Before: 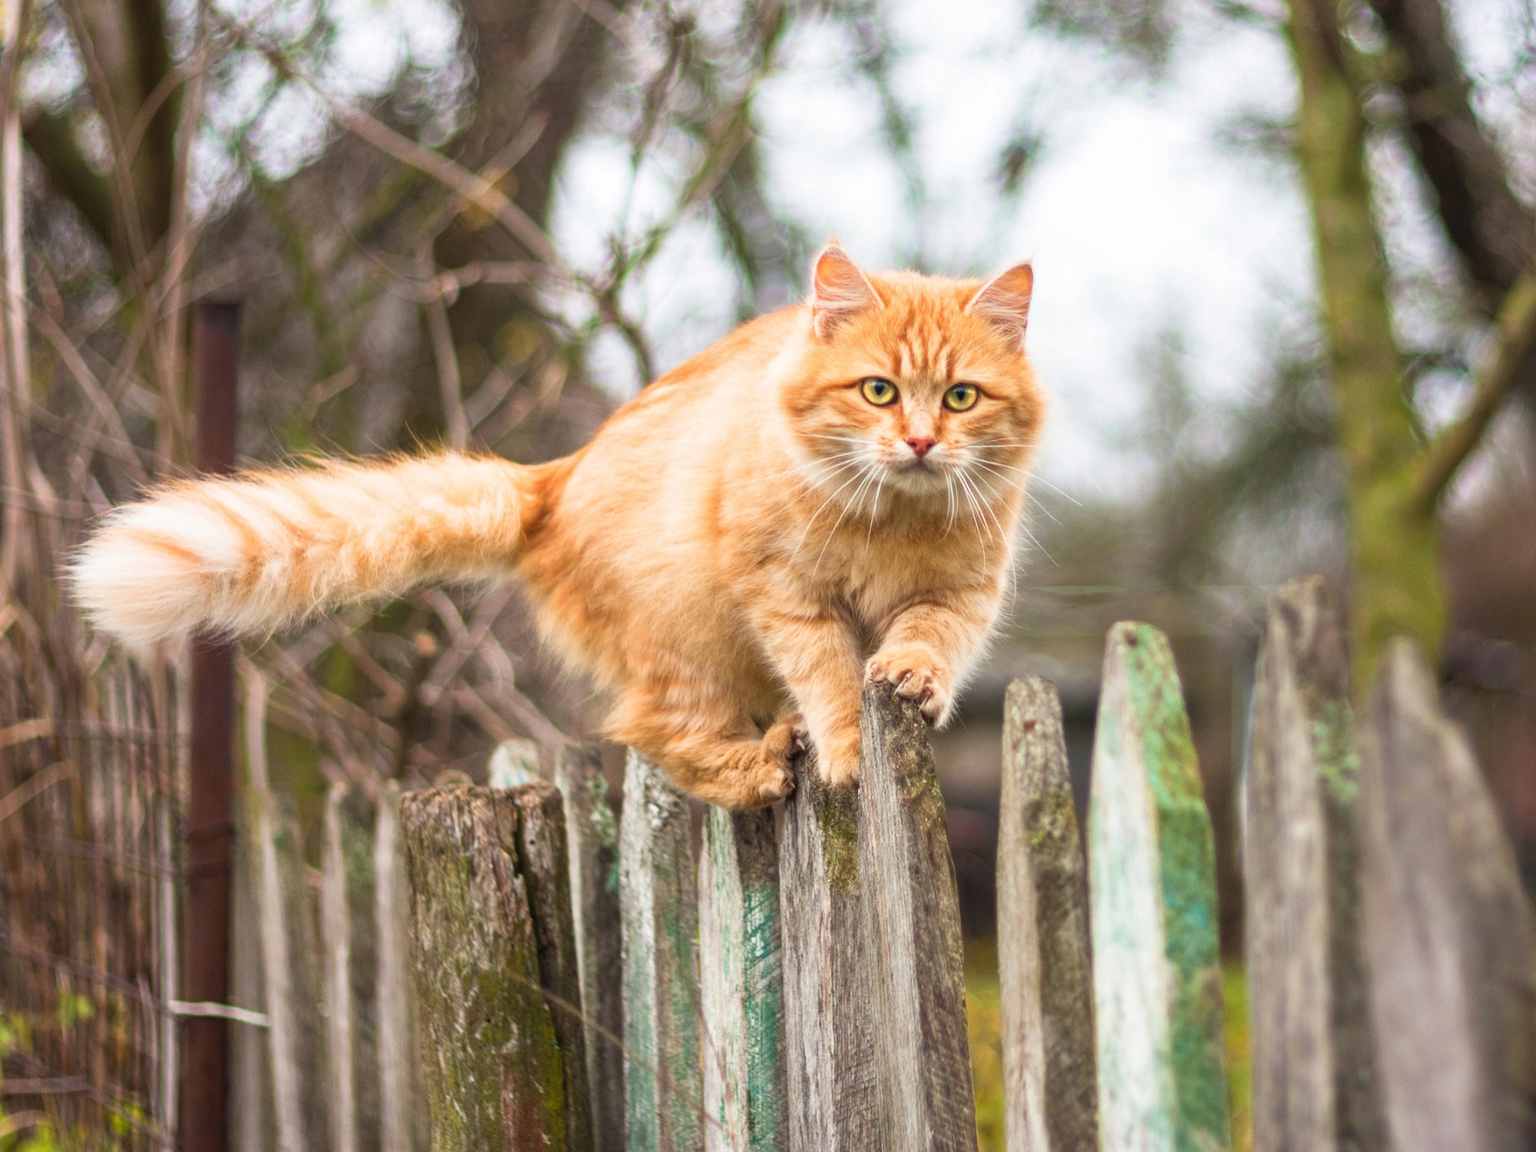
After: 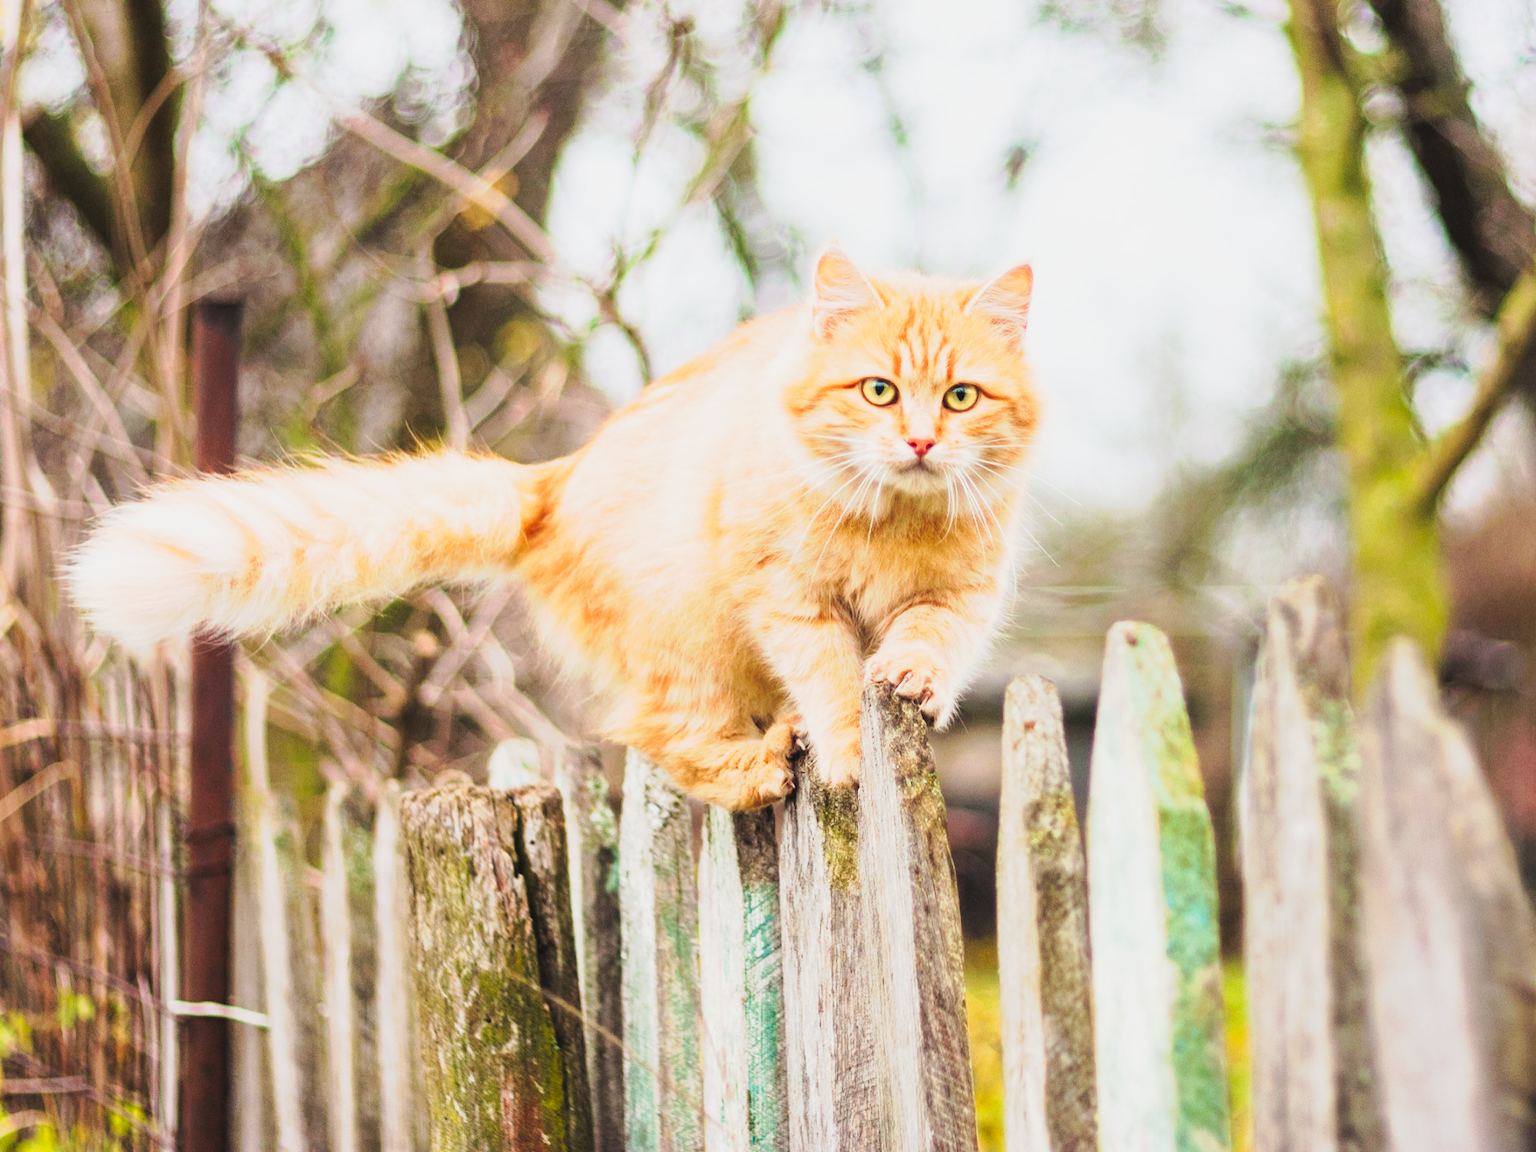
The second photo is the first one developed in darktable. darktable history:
tone curve: curves: ch0 [(0, 0) (0.003, 0.045) (0.011, 0.054) (0.025, 0.069) (0.044, 0.083) (0.069, 0.101) (0.1, 0.119) (0.136, 0.146) (0.177, 0.177) (0.224, 0.221) (0.277, 0.277) (0.335, 0.362) (0.399, 0.452) (0.468, 0.571) (0.543, 0.666) (0.623, 0.758) (0.709, 0.853) (0.801, 0.896) (0.898, 0.945) (1, 1)], preserve colors none
exposure: exposure 0.6 EV, compensate highlight preservation false
filmic rgb: black relative exposure -7.65 EV, white relative exposure 4.56 EV, hardness 3.61
